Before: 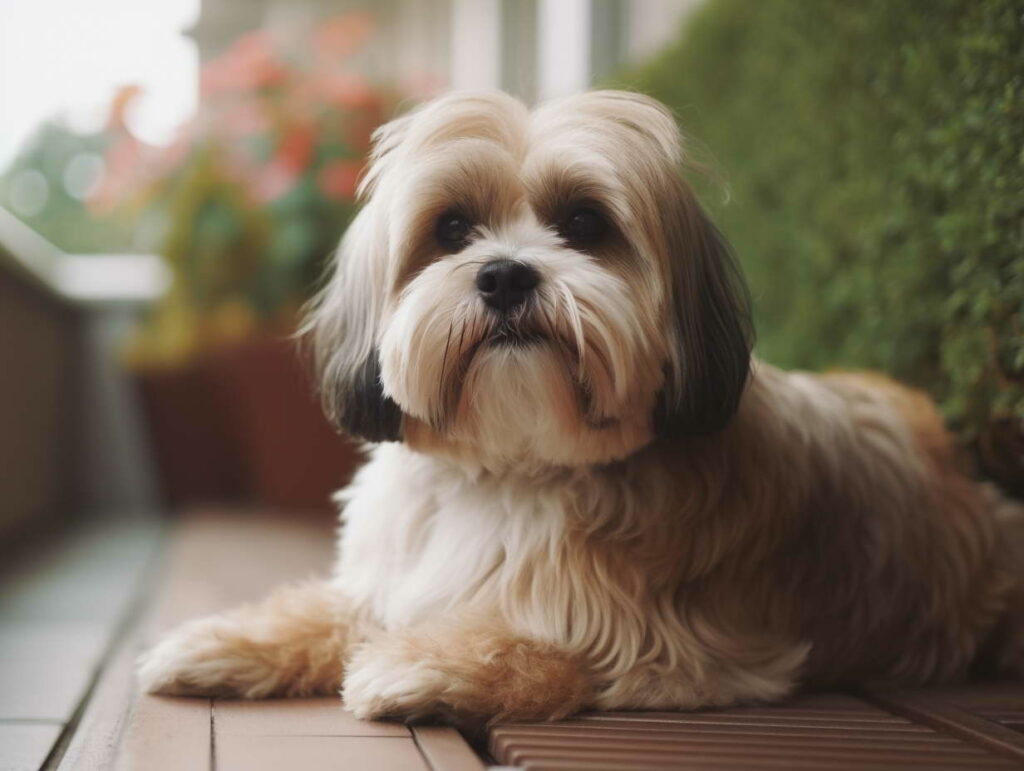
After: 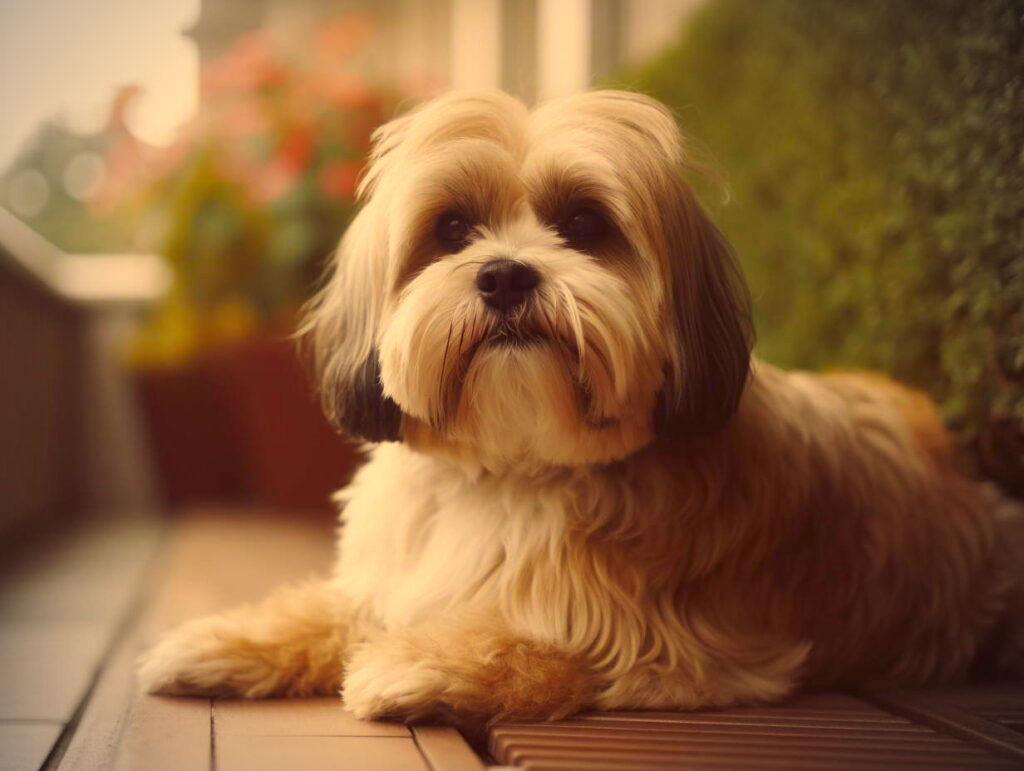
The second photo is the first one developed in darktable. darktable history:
color correction: highlights a* 10.12, highlights b* 39.04, shadows a* 14.62, shadows b* 3.37
vignetting: width/height ratio 1.094
